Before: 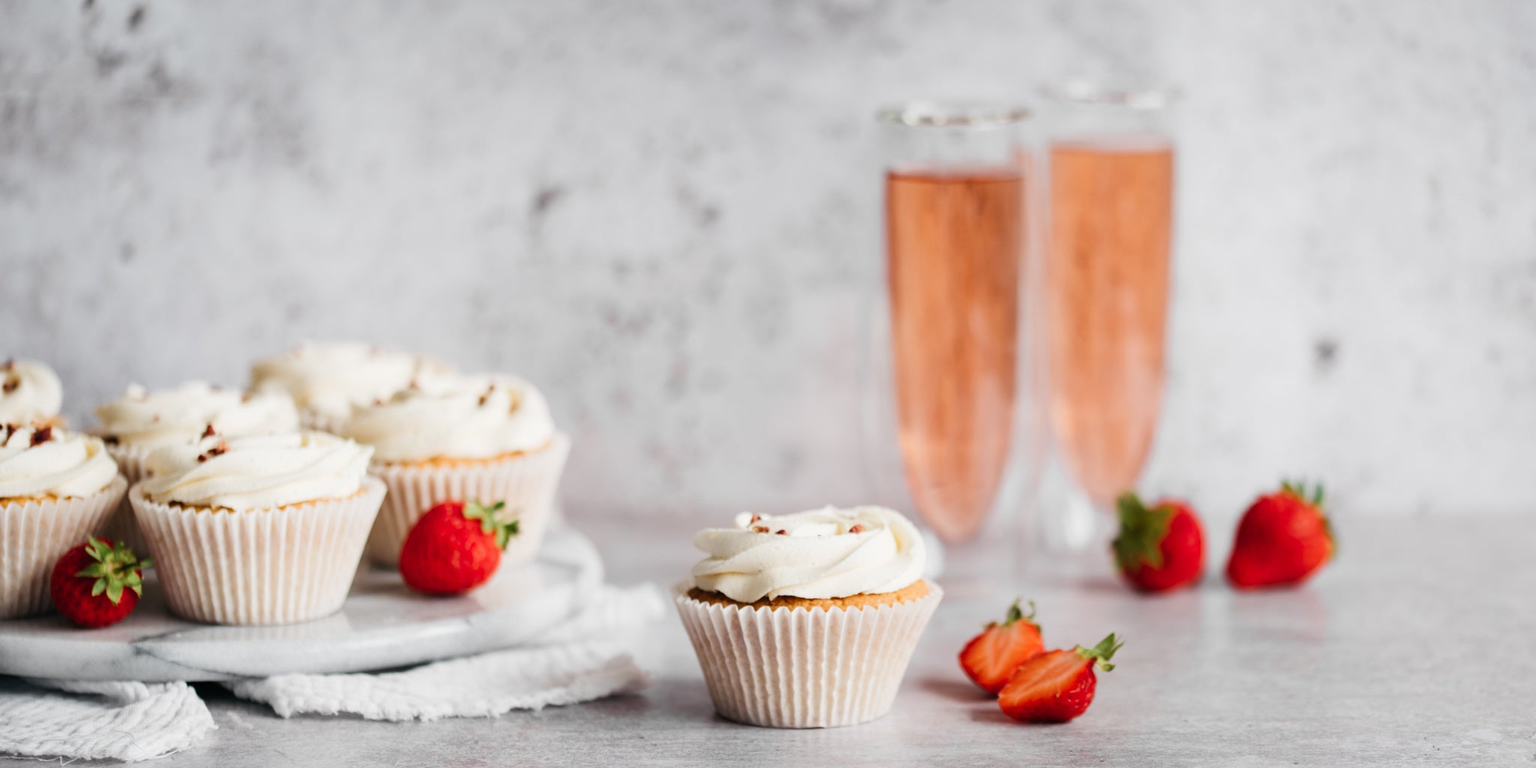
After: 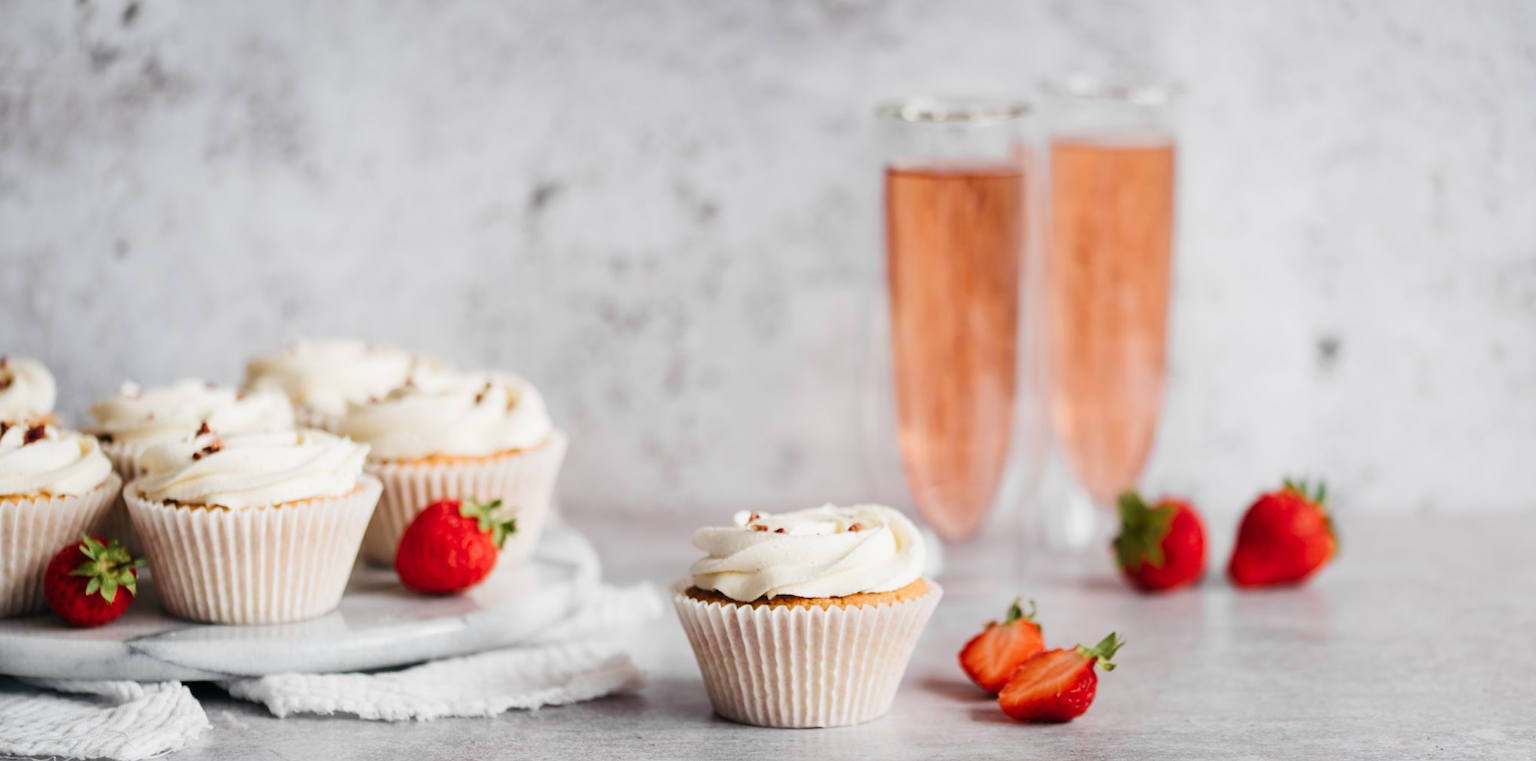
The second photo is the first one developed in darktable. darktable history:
crop: left 0.463%, top 0.717%, right 0.201%, bottom 0.708%
